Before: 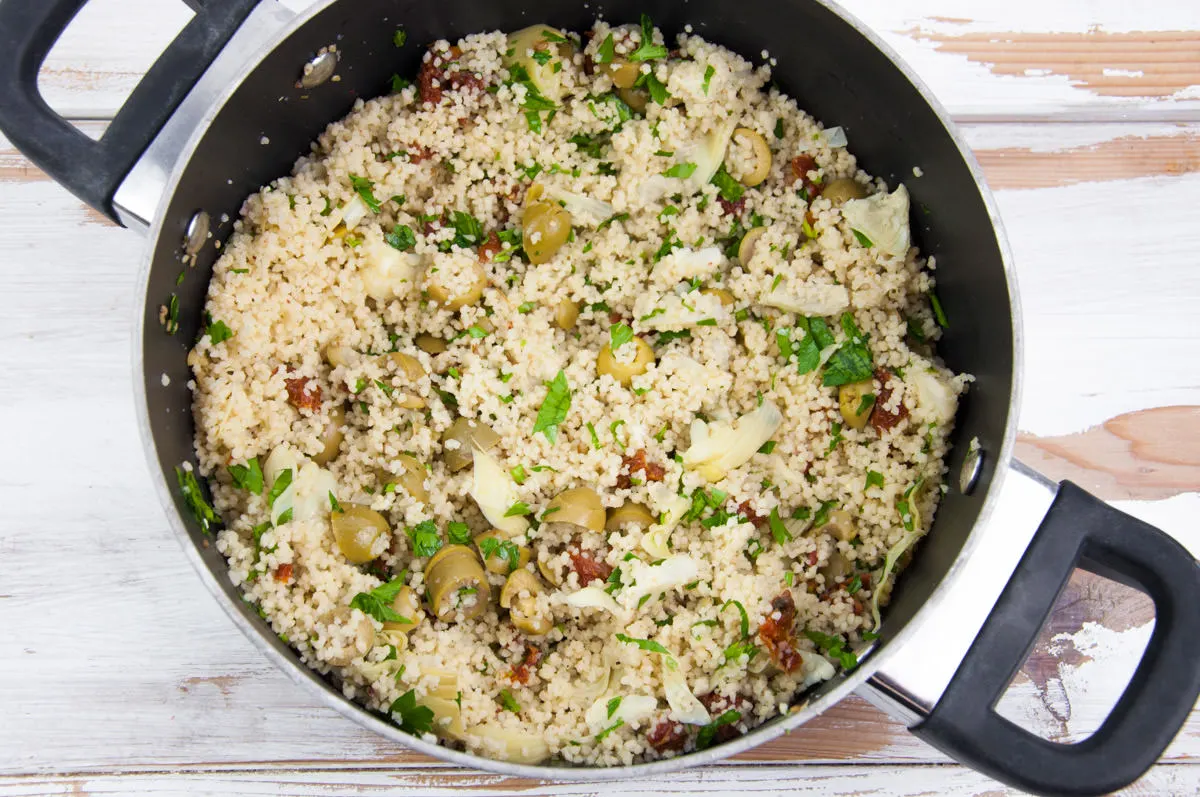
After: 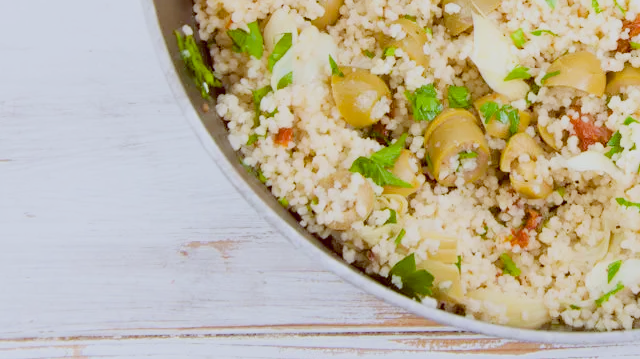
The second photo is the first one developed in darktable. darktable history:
crop and rotate: top 54.778%, right 46.61%, bottom 0.159%
filmic rgb: black relative exposure -7.65 EV, white relative exposure 4.56 EV, hardness 3.61
color balance: lift [1, 1.011, 0.999, 0.989], gamma [1.109, 1.045, 1.039, 0.955], gain [0.917, 0.936, 0.952, 1.064], contrast 2.32%, contrast fulcrum 19%, output saturation 101%
exposure: exposure 0.921 EV, compensate highlight preservation false
shadows and highlights: shadows 25, white point adjustment -3, highlights -30
